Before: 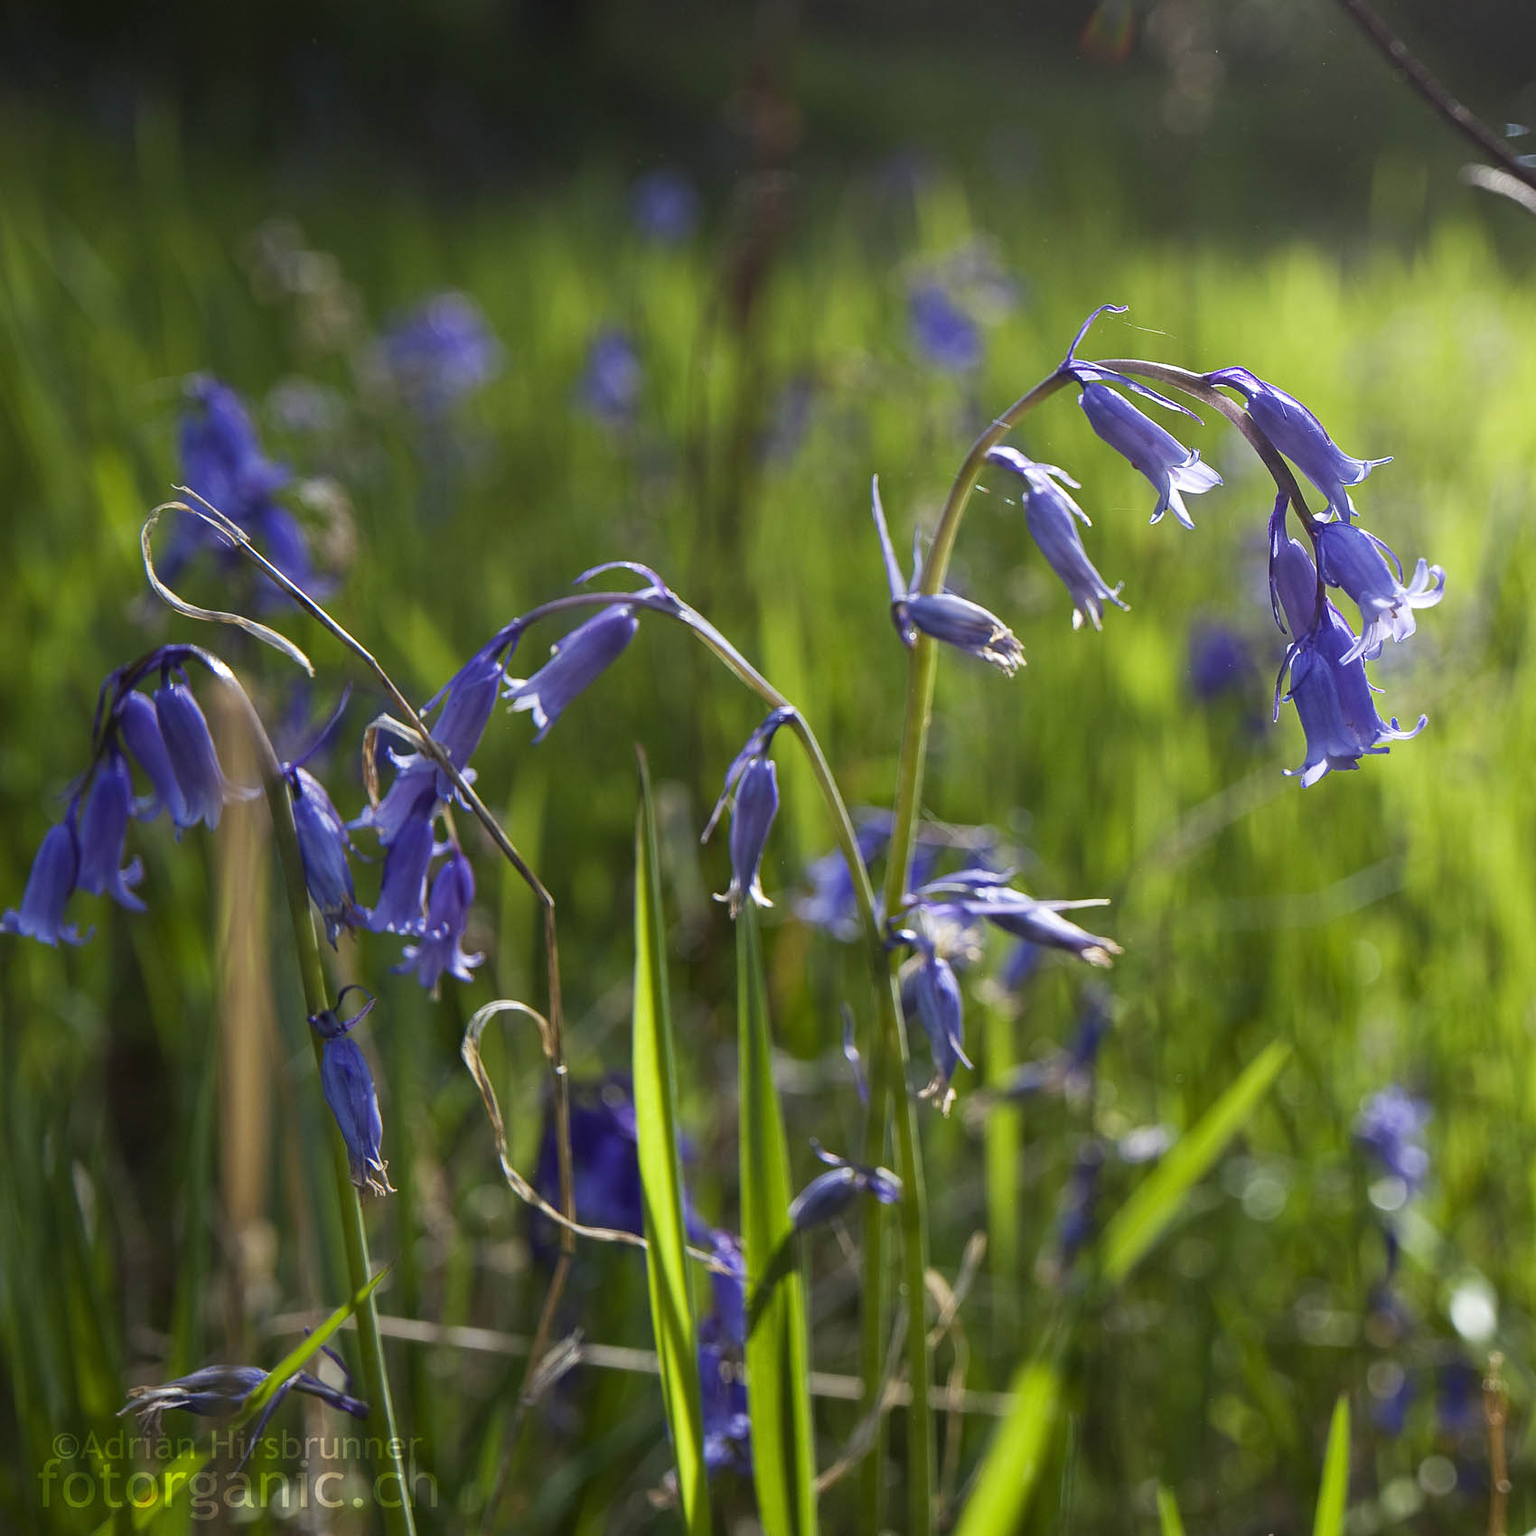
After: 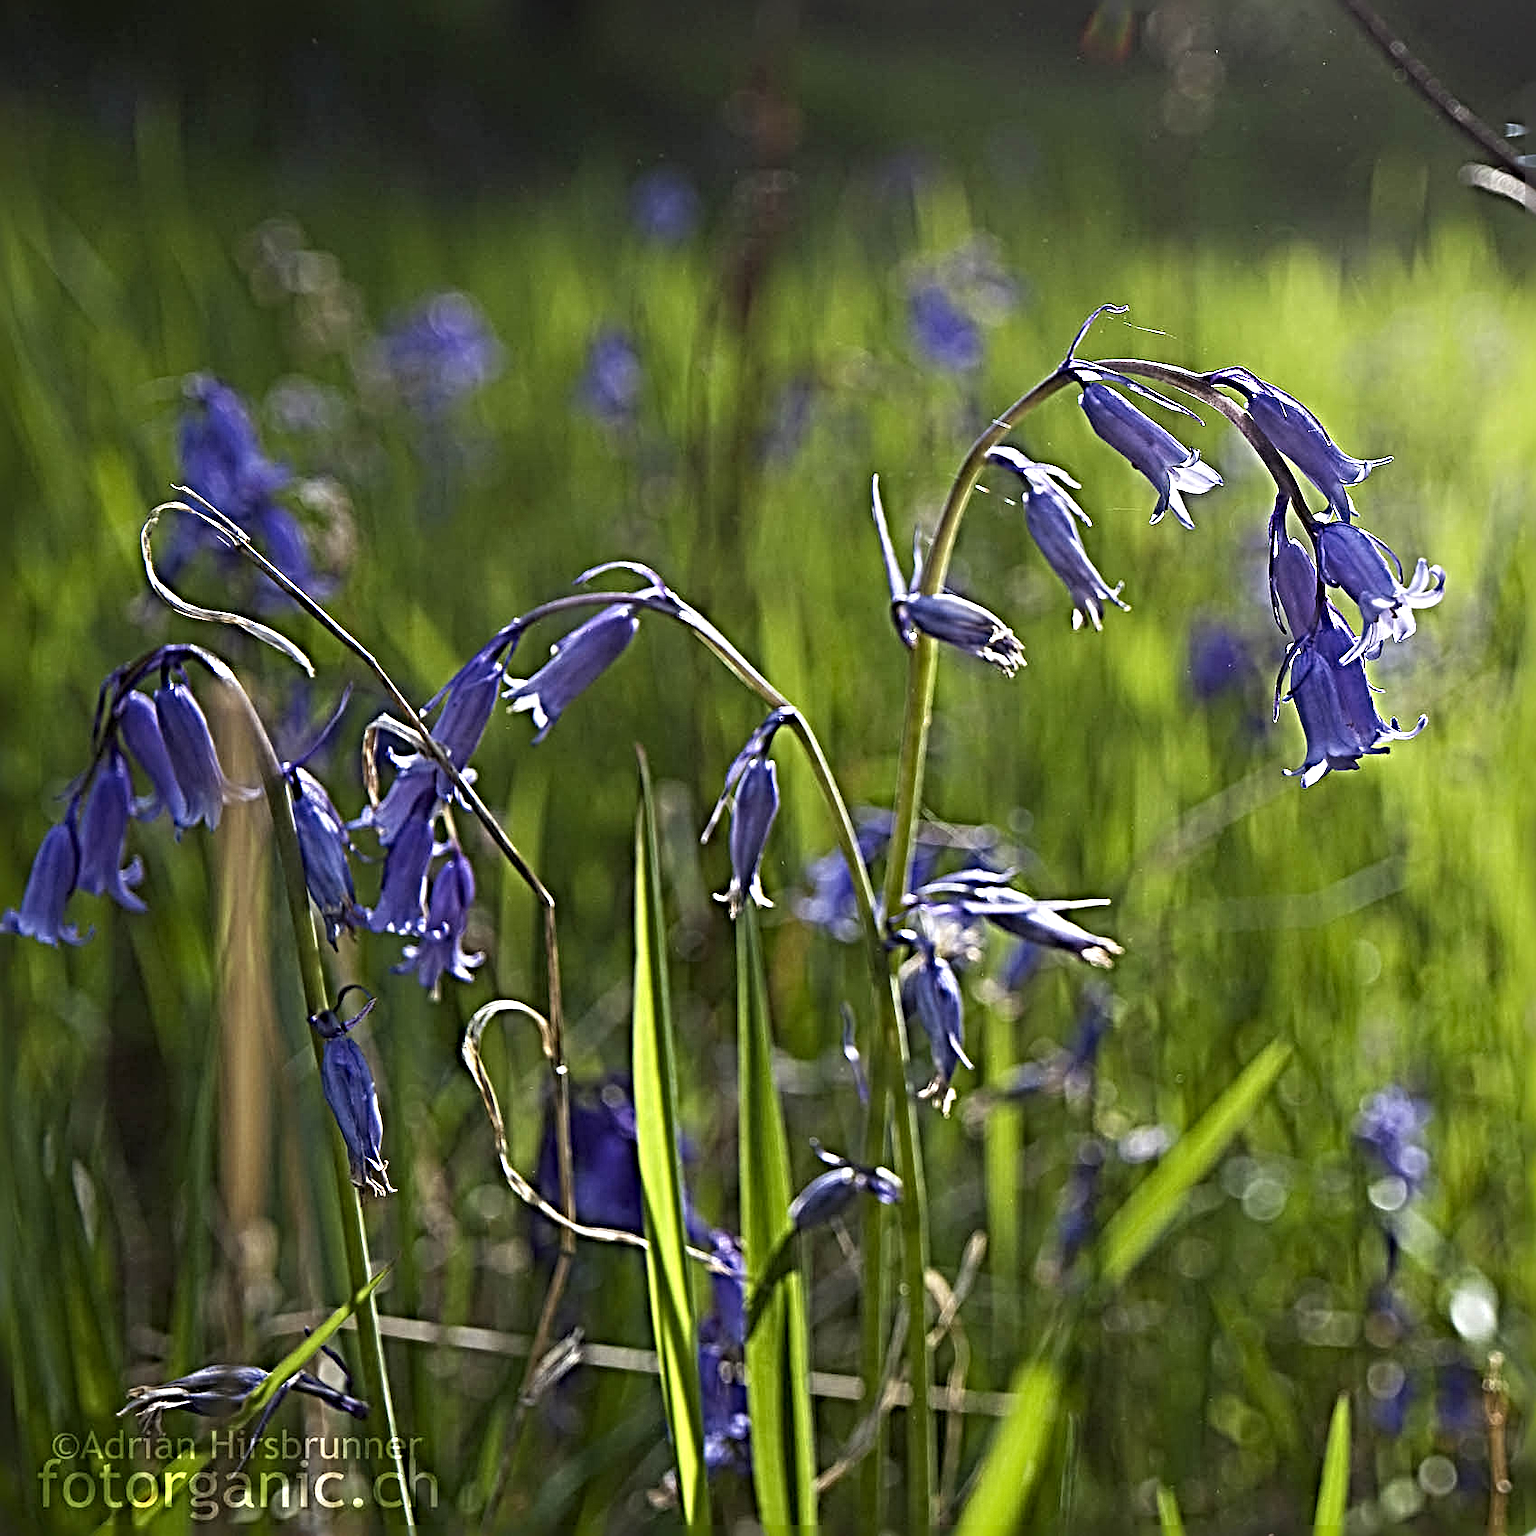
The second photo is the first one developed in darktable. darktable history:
sharpen: radius 6.25, amount 1.814, threshold 0.175
